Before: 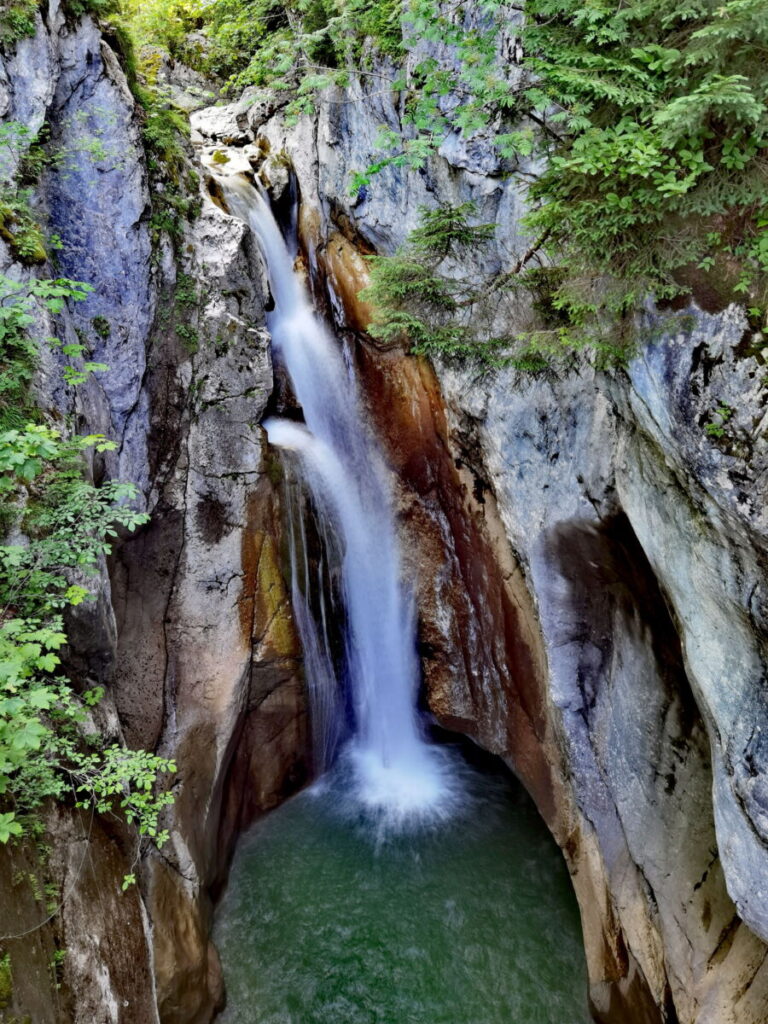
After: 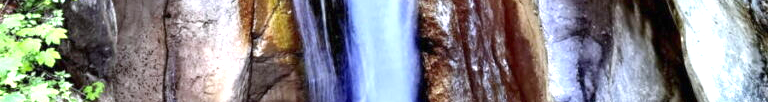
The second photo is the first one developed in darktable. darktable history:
exposure: black level correction 0, exposure 1.45 EV, compensate exposure bias true, compensate highlight preservation false
white balance: red 0.983, blue 1.036
crop and rotate: top 59.084%, bottom 30.916%
